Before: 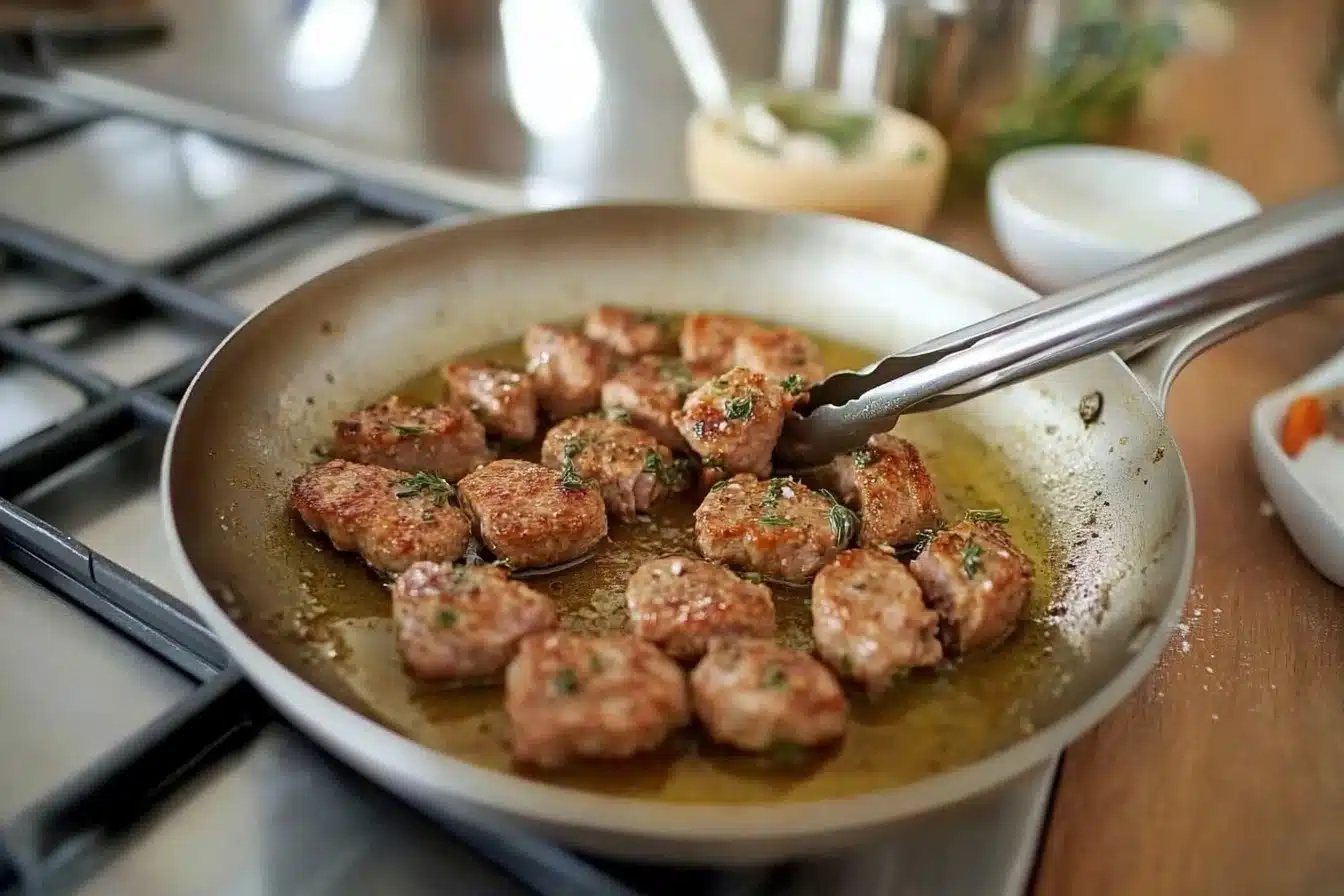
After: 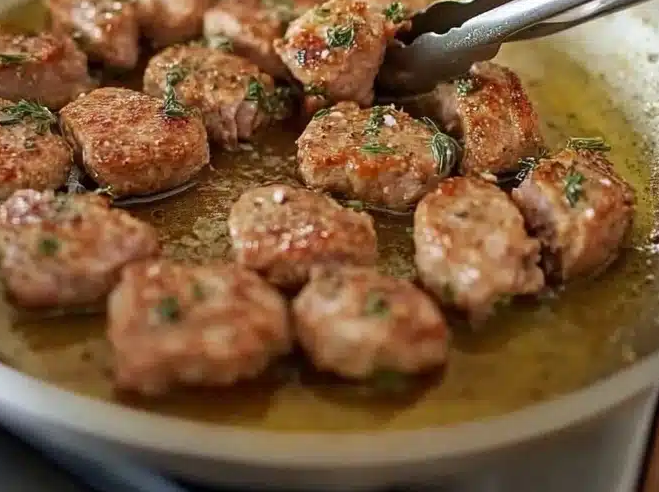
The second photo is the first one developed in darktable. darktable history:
crop: left 29.658%, top 41.518%, right 21.3%, bottom 3.511%
